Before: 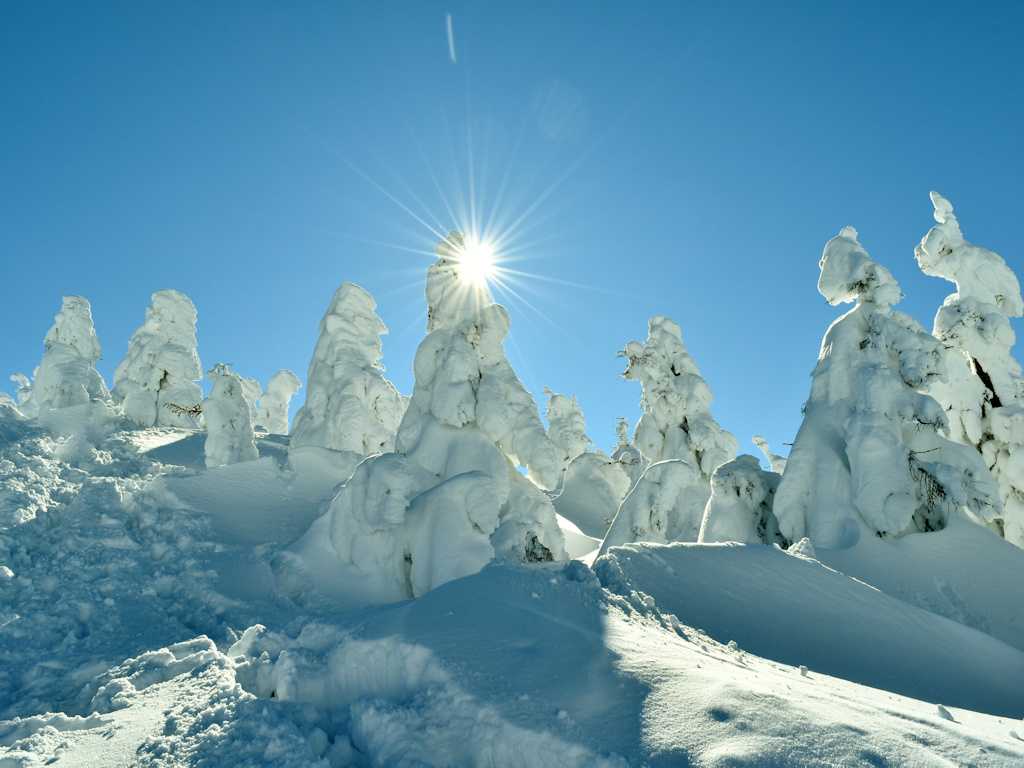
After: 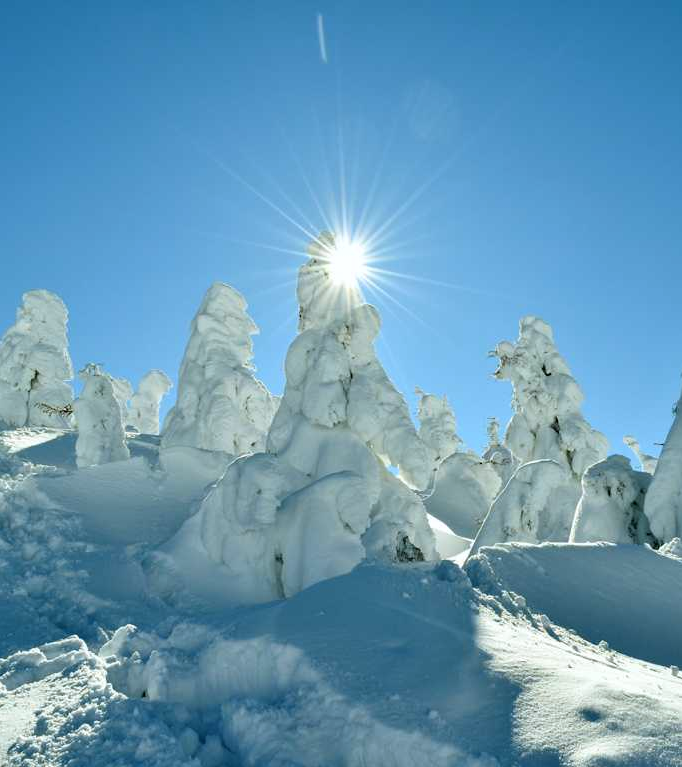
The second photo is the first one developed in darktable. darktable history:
crop and rotate: left 12.648%, right 20.685%
white balance: red 0.983, blue 1.036
